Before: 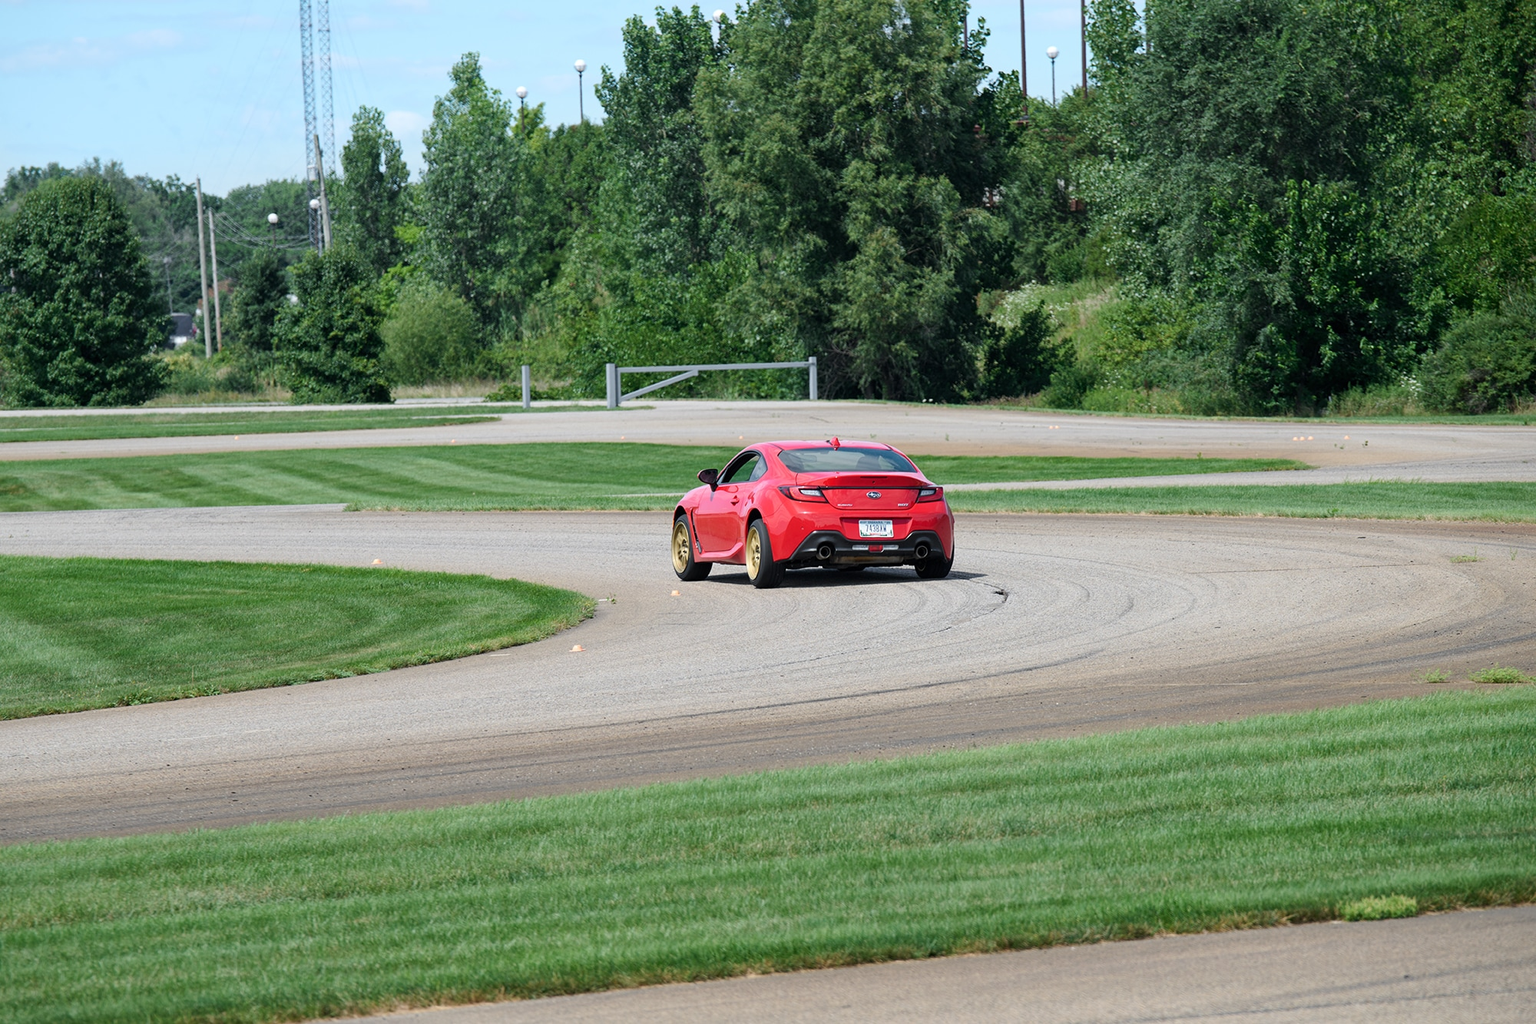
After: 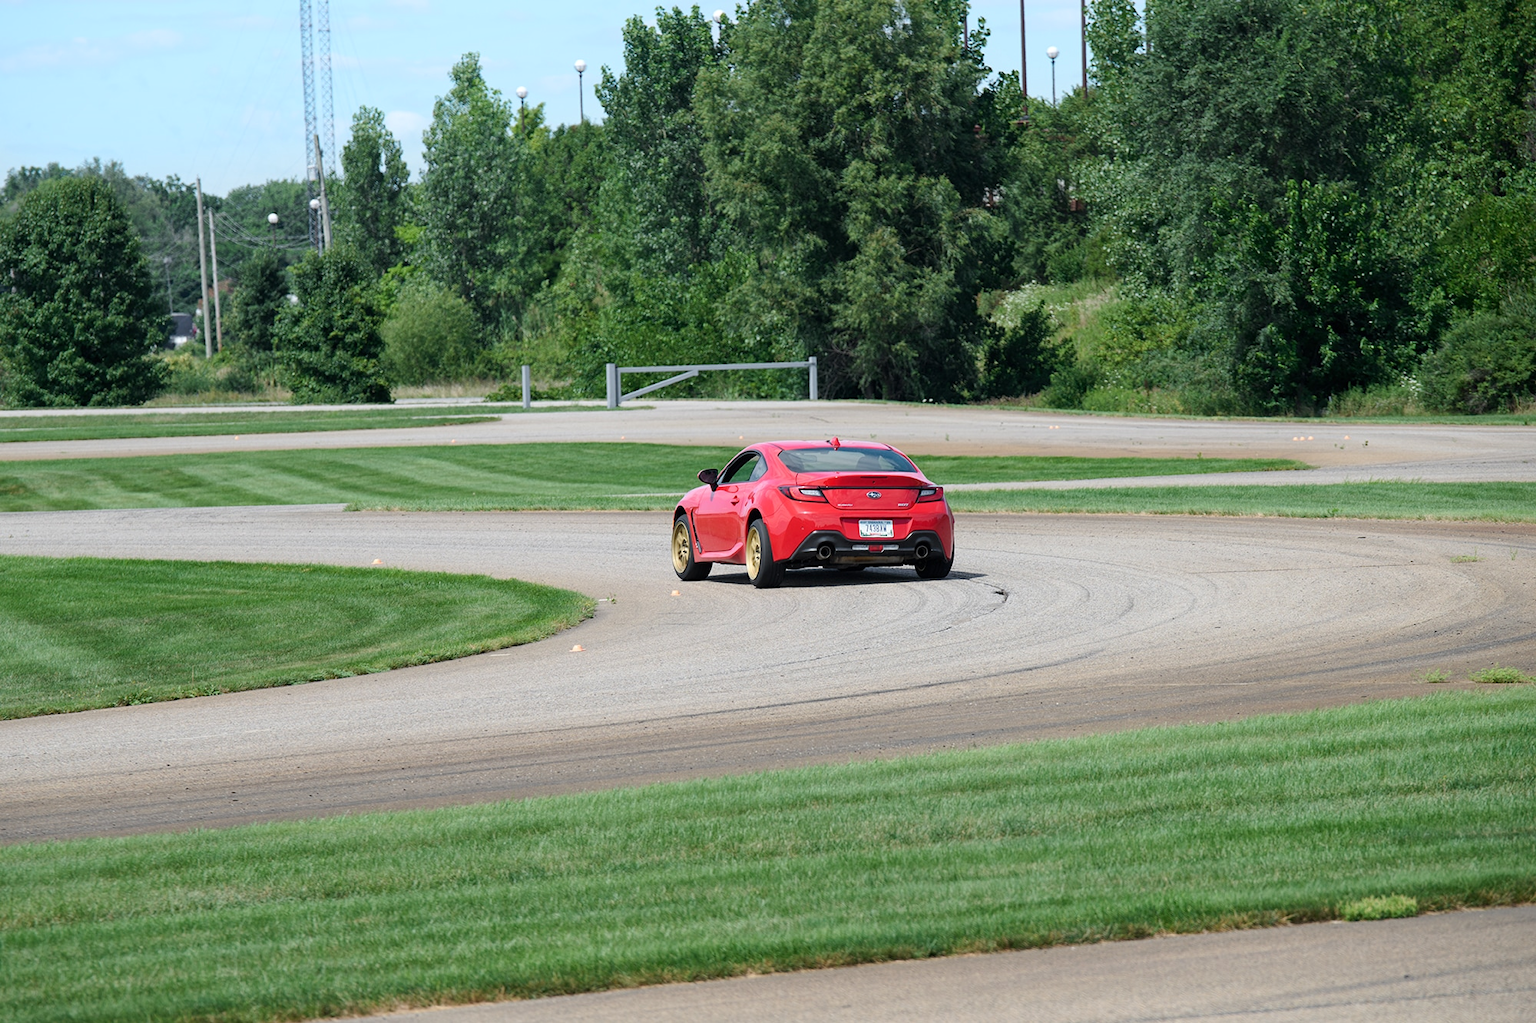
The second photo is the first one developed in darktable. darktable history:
shadows and highlights: radius 90.49, shadows -13.72, white point adjustment 0.204, highlights 31.76, compress 48.5%, soften with gaussian
